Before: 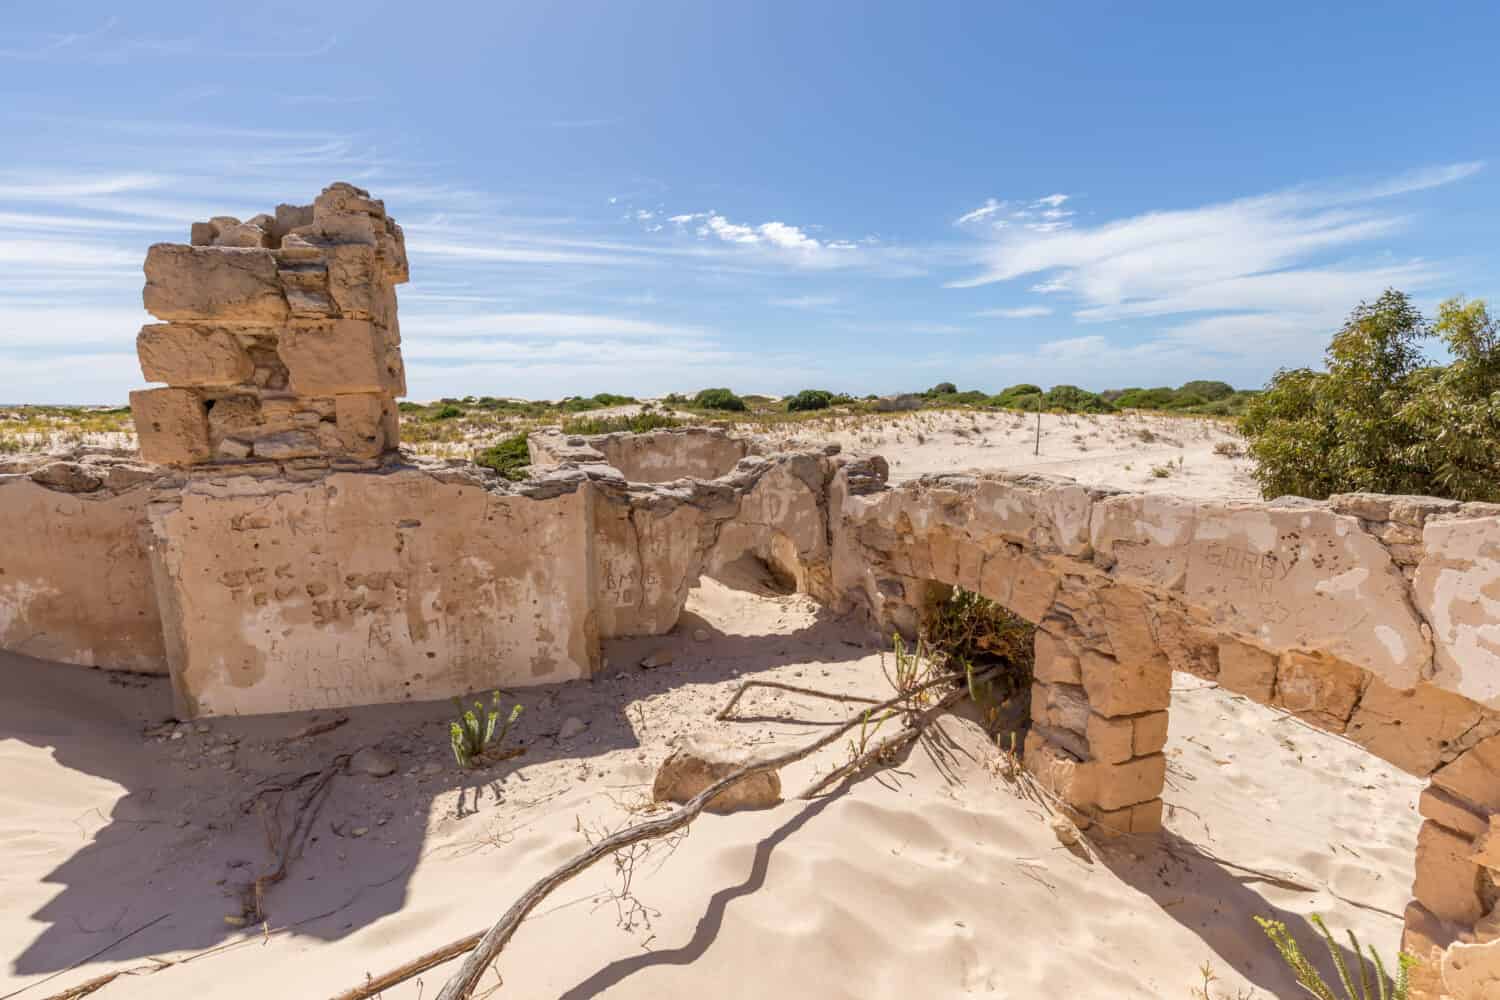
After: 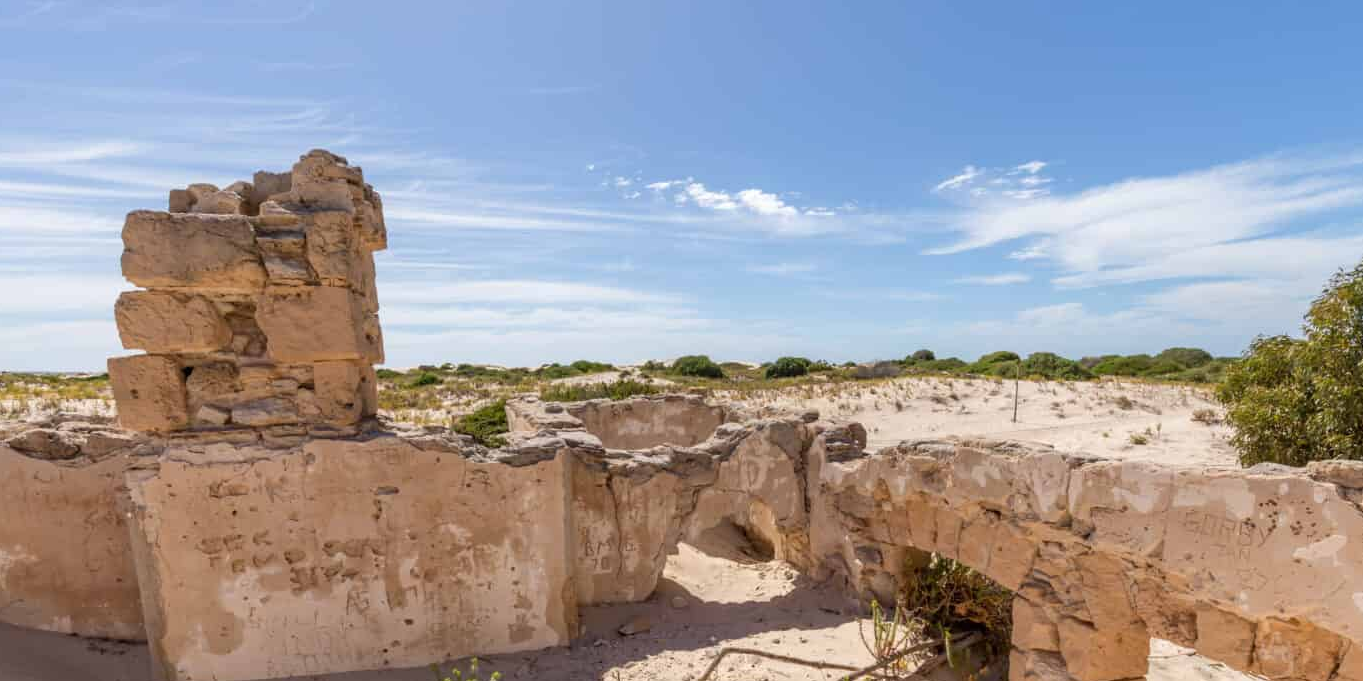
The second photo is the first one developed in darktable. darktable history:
crop: left 1.523%, top 3.386%, right 7.595%, bottom 28.497%
